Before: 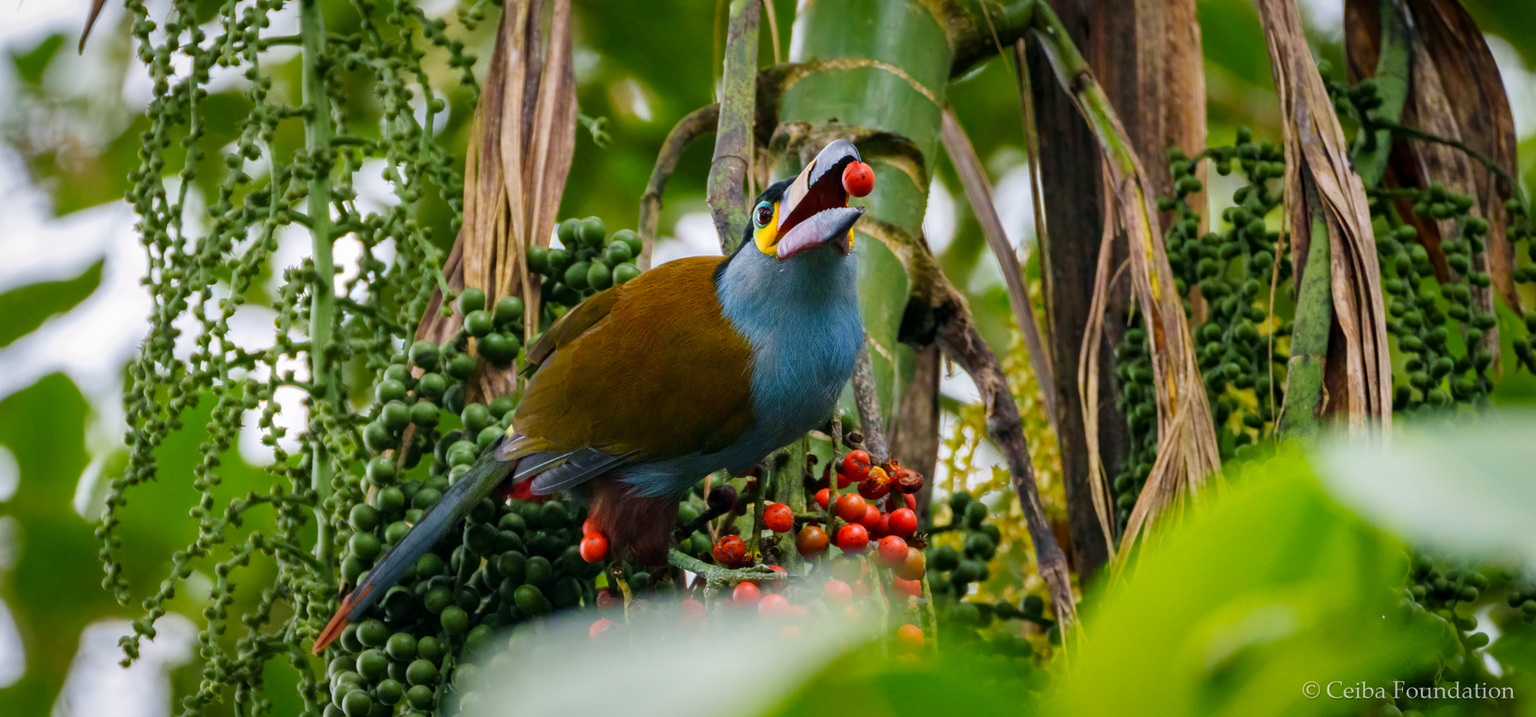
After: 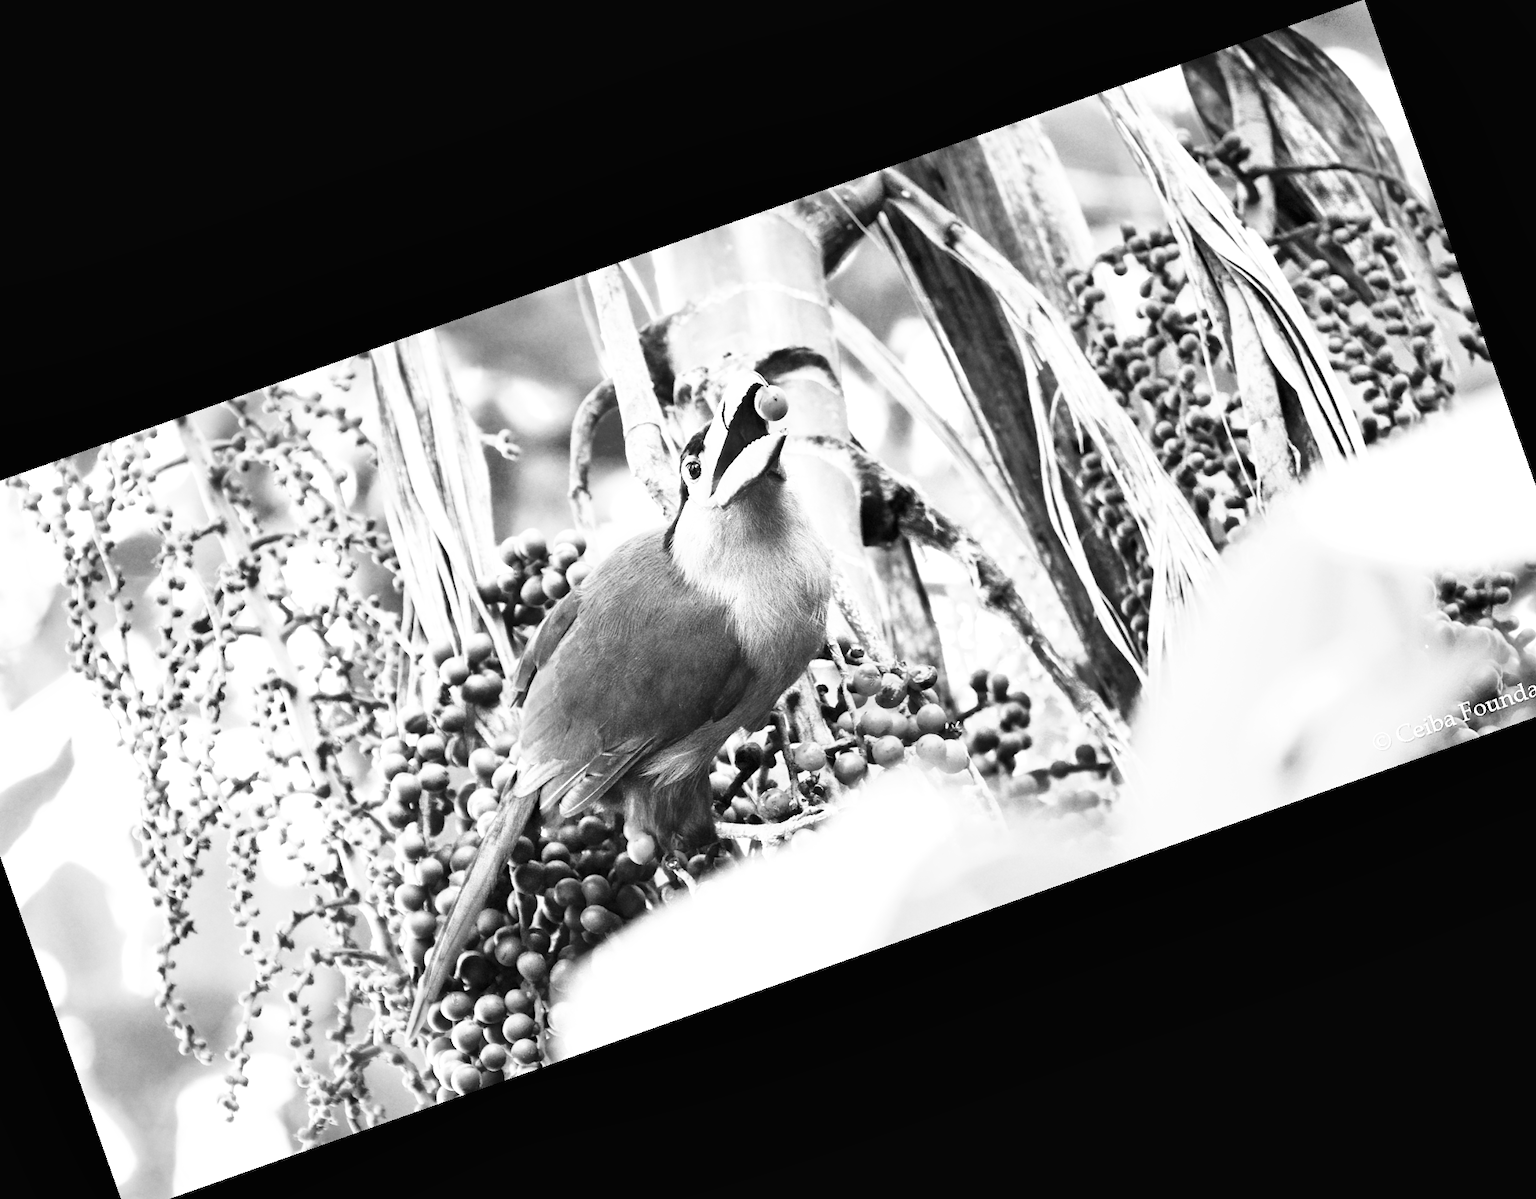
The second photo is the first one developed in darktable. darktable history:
color zones: curves: ch1 [(0, 0.679) (0.143, 0.647) (0.286, 0.261) (0.378, -0.011) (0.571, 0.396) (0.714, 0.399) (0.857, 0.406) (1, 0.679)]
base curve: curves: ch0 [(0, 0) (0.026, 0.03) (0.109, 0.232) (0.351, 0.748) (0.669, 0.968) (1, 1)], preserve colors none
exposure: black level correction 0, exposure 1.75 EV, compensate exposure bias true, compensate highlight preservation false
monochrome: on, module defaults
shadows and highlights: soften with gaussian
crop and rotate: angle 19.43°, left 6.812%, right 4.125%, bottom 1.087%
